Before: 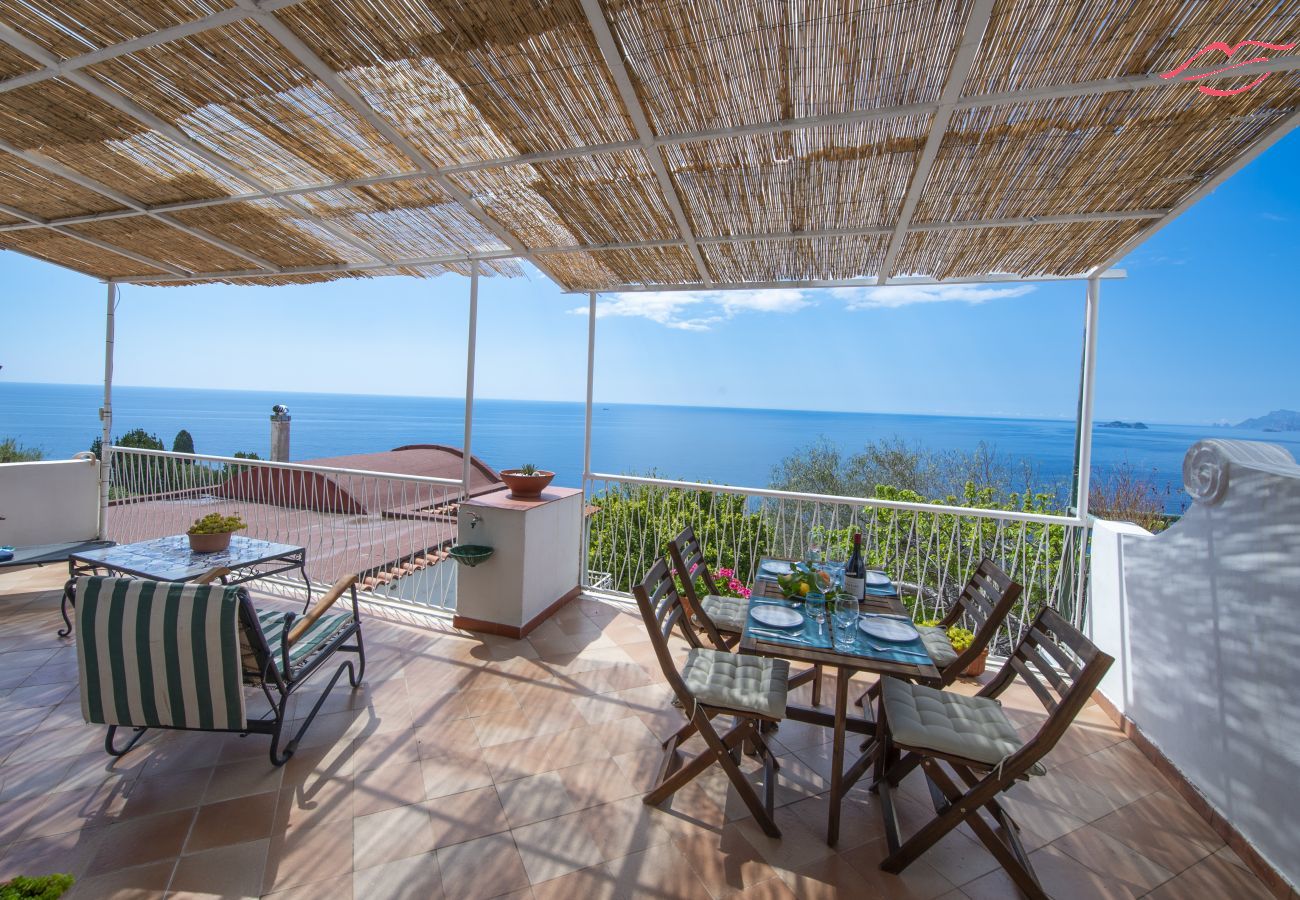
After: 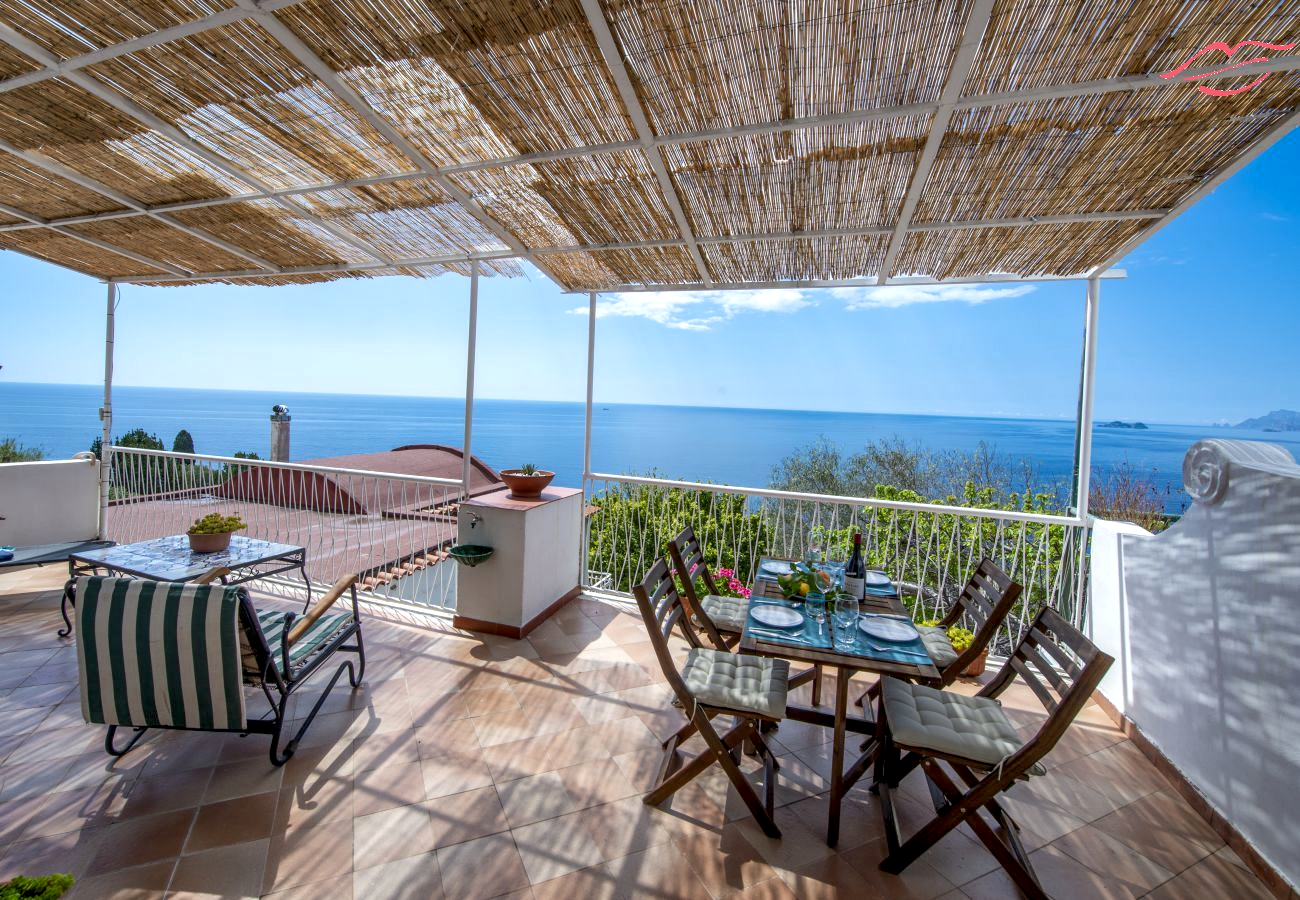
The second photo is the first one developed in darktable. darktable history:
exposure: black level correction 0.007, exposure 0.093 EV, compensate highlight preservation false
local contrast: detail 130%
